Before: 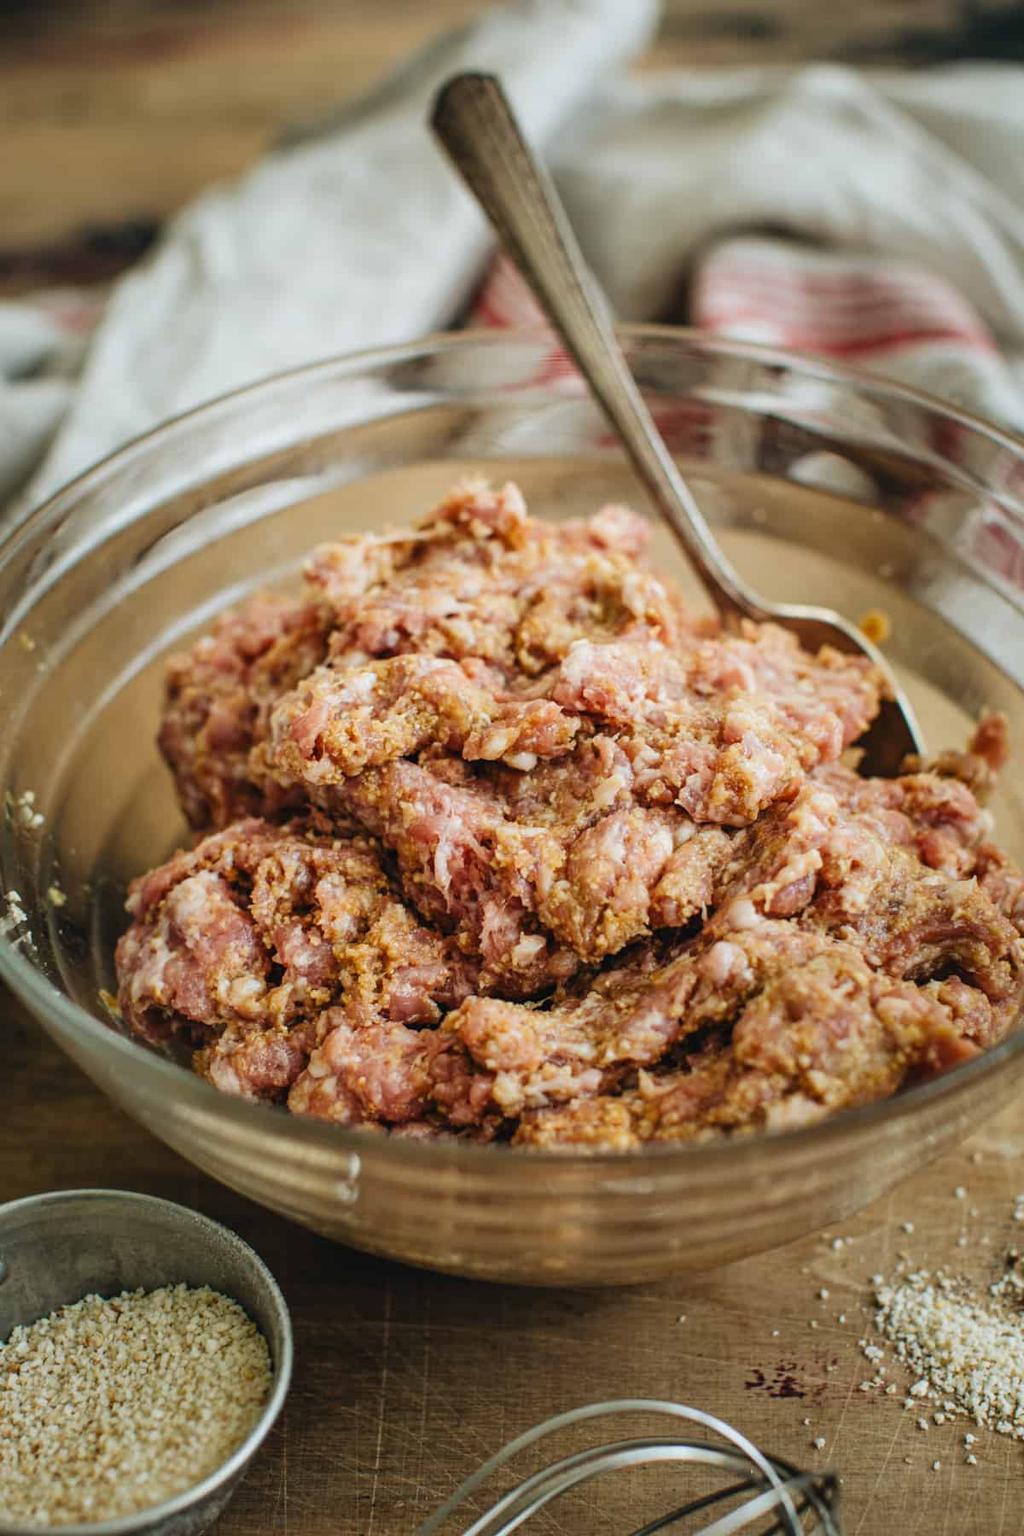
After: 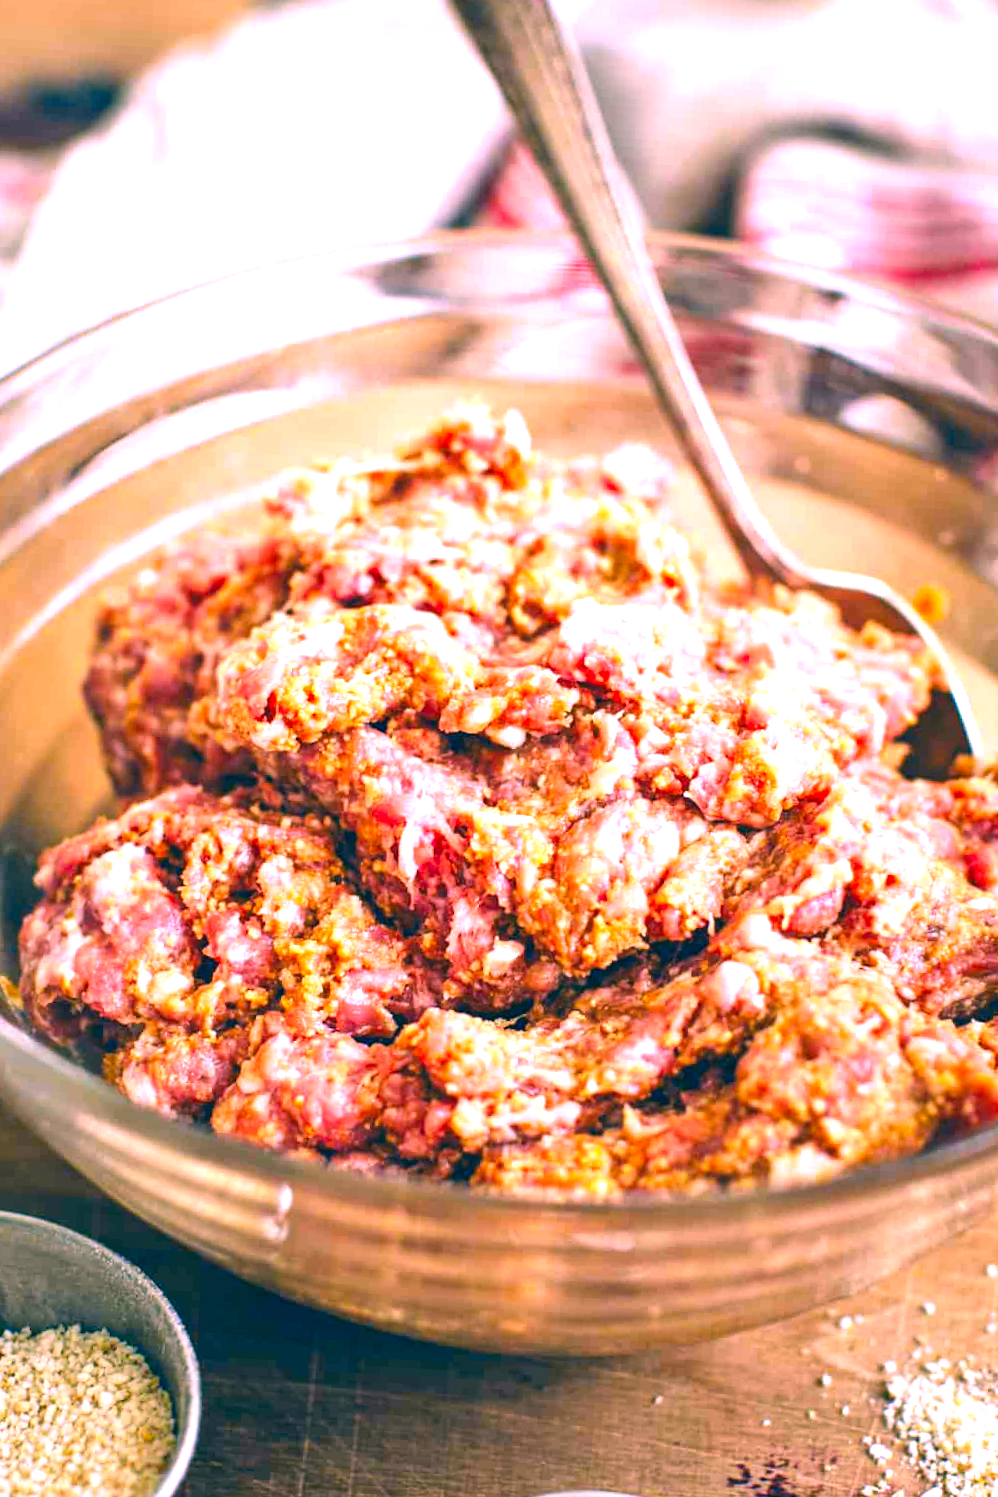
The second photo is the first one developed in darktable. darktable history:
crop and rotate: angle -3.27°, left 5.211%, top 5.211%, right 4.607%, bottom 4.607%
color correction: highlights a* 17.03, highlights b* 0.205, shadows a* -15.38, shadows b* -14.56, saturation 1.5
exposure: black level correction 0, exposure 1.388 EV, compensate exposure bias true, compensate highlight preservation false
white balance: red 0.967, blue 1.119, emerald 0.756
